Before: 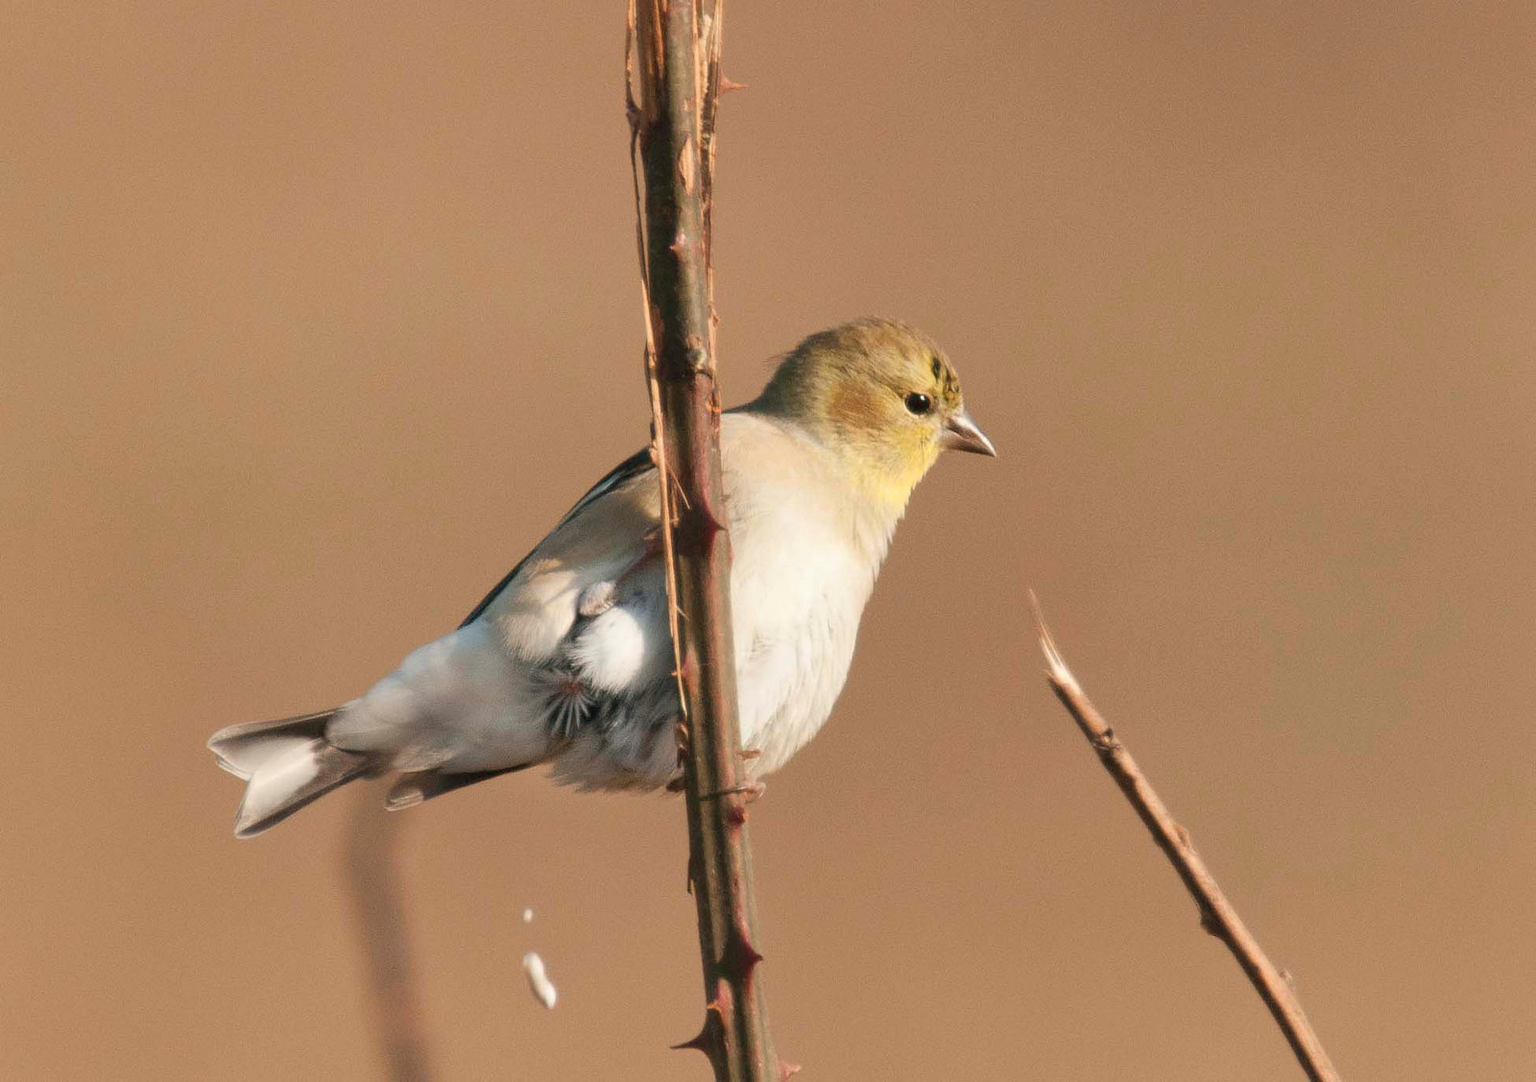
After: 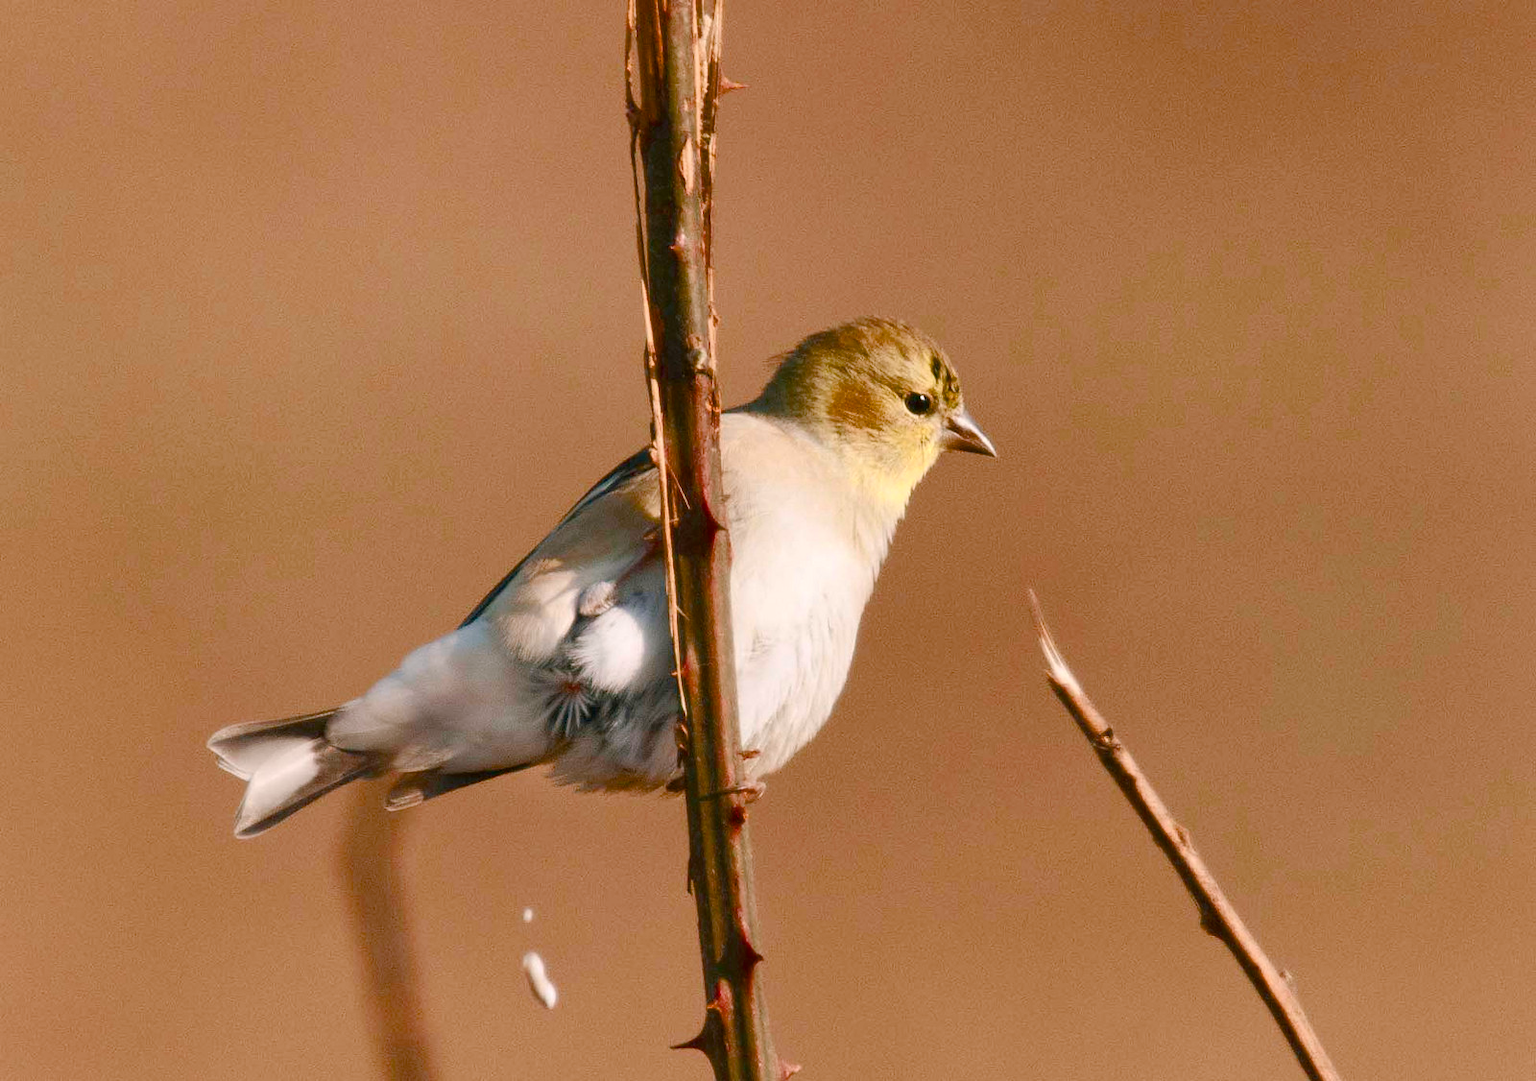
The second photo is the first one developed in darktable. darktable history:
color balance rgb: power › hue 212.27°, highlights gain › chroma 1.538%, highlights gain › hue 310.36°, perceptual saturation grading › global saturation 0.696%, perceptual saturation grading › highlights -18.018%, perceptual saturation grading › mid-tones 33.135%, perceptual saturation grading › shadows 50.32%, global vibrance 16.129%, saturation formula JzAzBz (2021)
